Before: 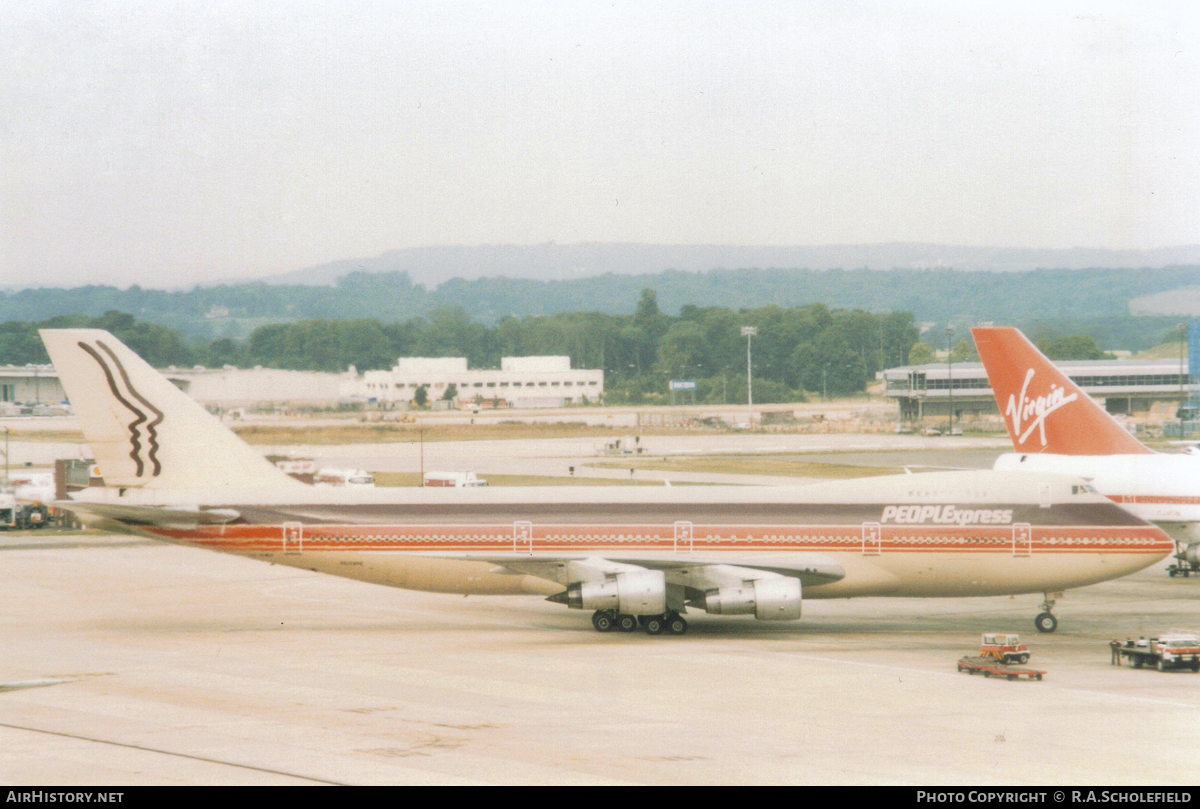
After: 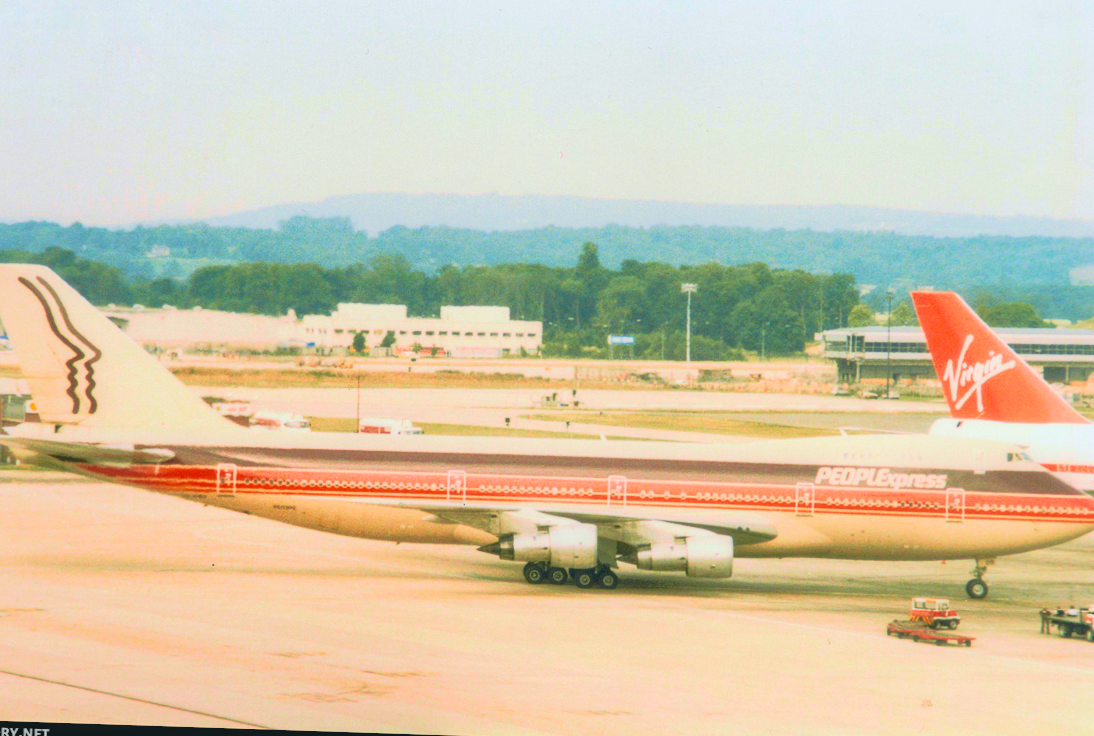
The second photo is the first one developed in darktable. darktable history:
velvia: on, module defaults
crop and rotate: angle -1.86°, left 3.112%, top 3.869%, right 1.357%, bottom 0.746%
shadows and highlights: on, module defaults
local contrast: on, module defaults
tone curve: curves: ch0 [(0, 0.011) (0.139, 0.106) (0.295, 0.271) (0.499, 0.523) (0.739, 0.782) (0.857, 0.879) (1, 0.967)]; ch1 [(0, 0) (0.291, 0.229) (0.394, 0.365) (0.469, 0.456) (0.507, 0.504) (0.527, 0.546) (0.571, 0.614) (0.725, 0.779) (1, 1)]; ch2 [(0, 0) (0.125, 0.089) (0.35, 0.317) (0.437, 0.42) (0.502, 0.499) (0.537, 0.551) (0.613, 0.636) (1, 1)], color space Lab, independent channels, preserve colors none
sharpen: radius 5.328, amount 0.311, threshold 26.597
contrast brightness saturation: contrast 0.203, brightness 0.164, saturation 0.228
